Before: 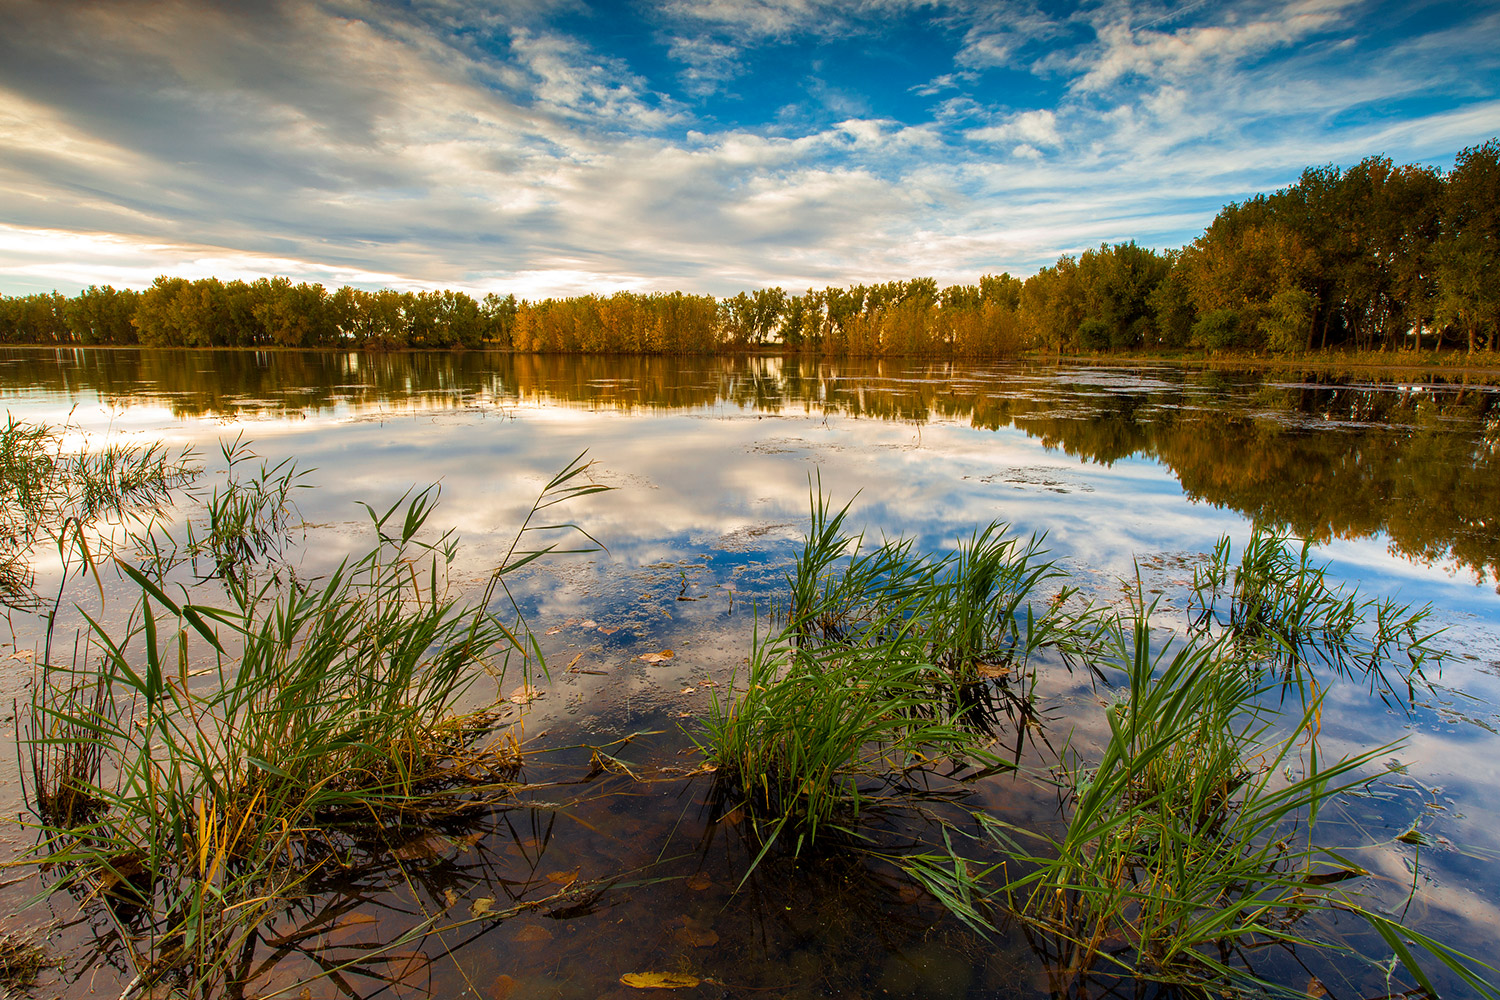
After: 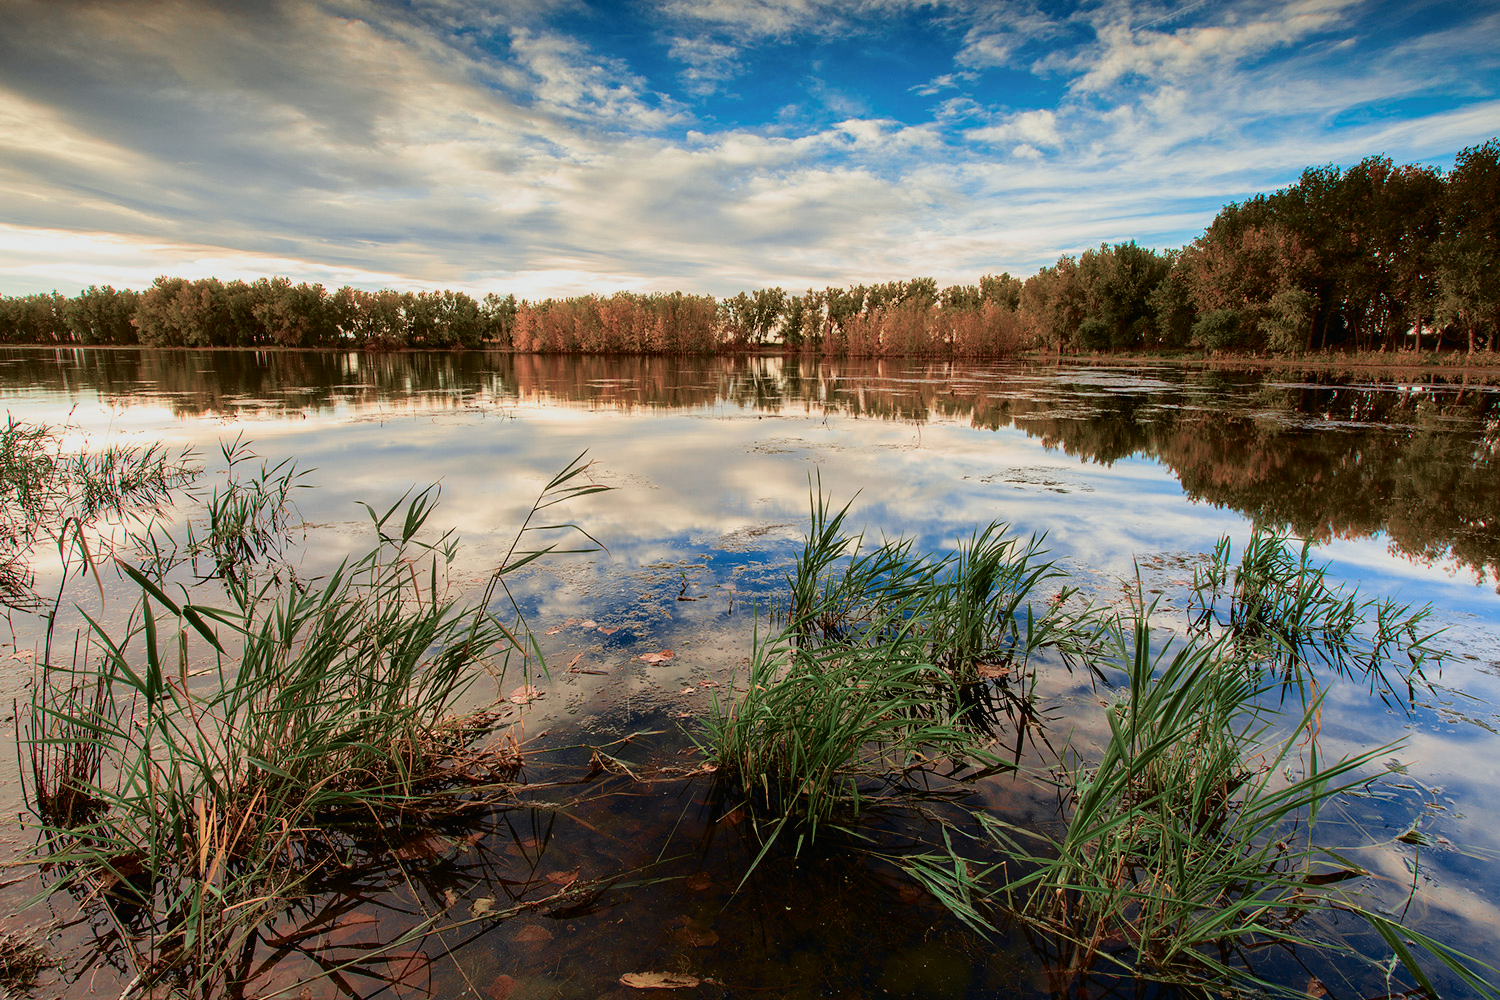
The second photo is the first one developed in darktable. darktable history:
tone curve: curves: ch0 [(0, 0.009) (0.105, 0.054) (0.195, 0.132) (0.289, 0.278) (0.384, 0.391) (0.513, 0.53) (0.66, 0.667) (0.895, 0.863) (1, 0.919)]; ch1 [(0, 0) (0.161, 0.092) (0.35, 0.33) (0.403, 0.395) (0.456, 0.469) (0.502, 0.499) (0.519, 0.514) (0.576, 0.584) (0.642, 0.658) (0.701, 0.742) (1, 0.942)]; ch2 [(0, 0) (0.371, 0.362) (0.437, 0.437) (0.501, 0.5) (0.53, 0.528) (0.569, 0.564) (0.619, 0.58) (0.883, 0.752) (1, 0.929)], color space Lab, independent channels, preserve colors none
